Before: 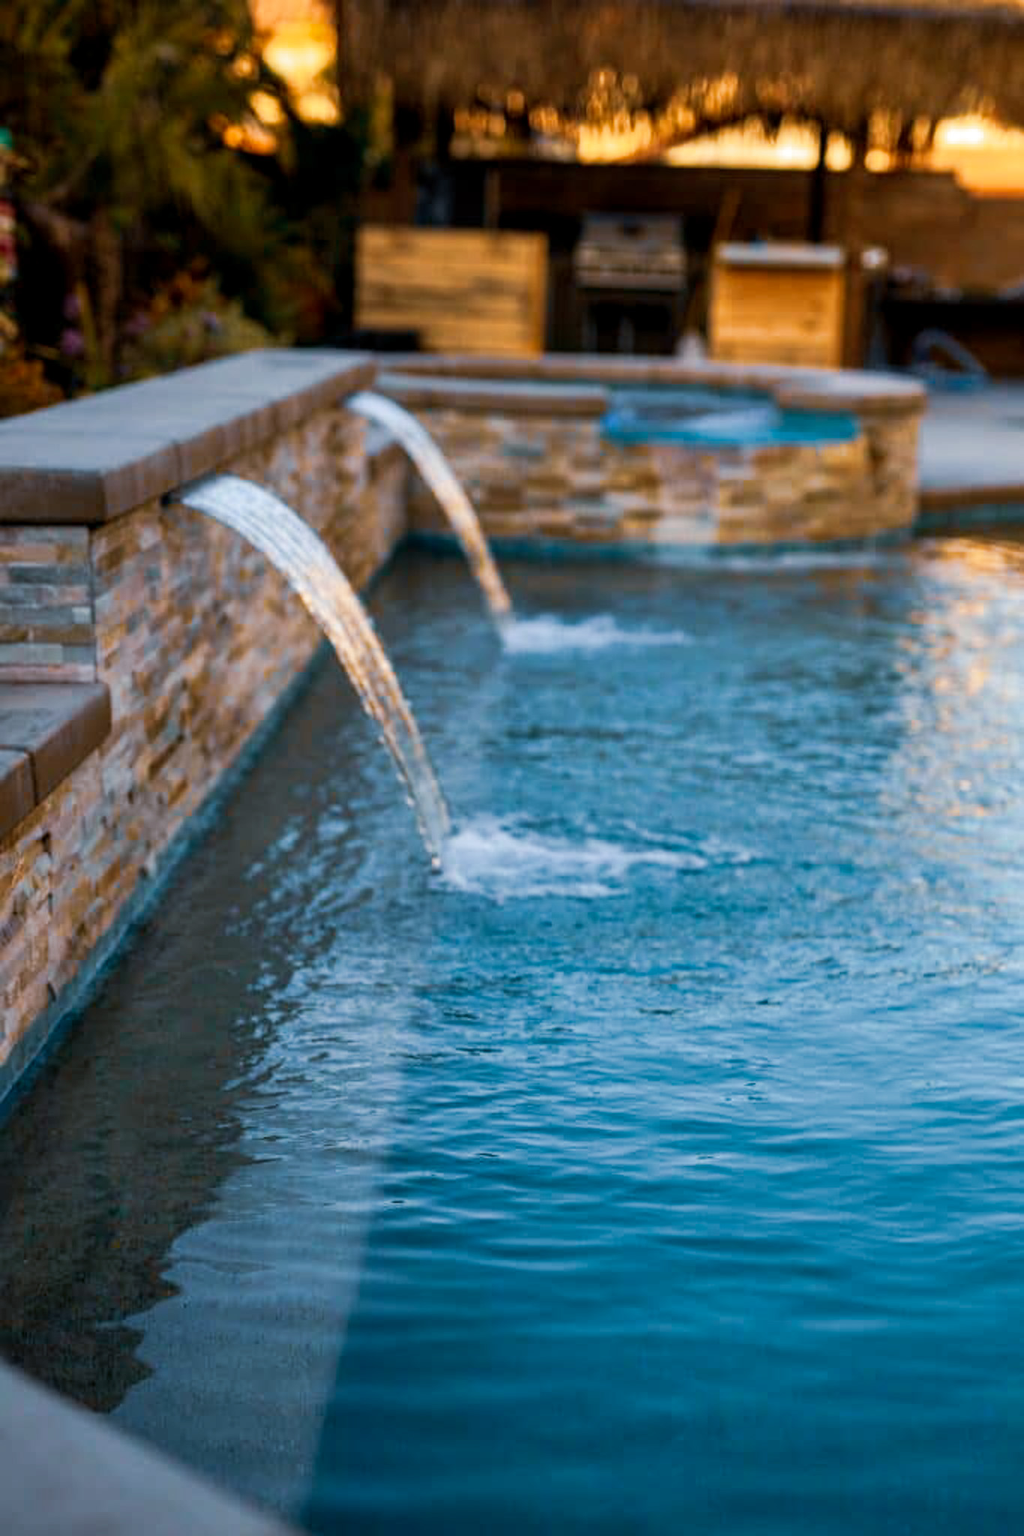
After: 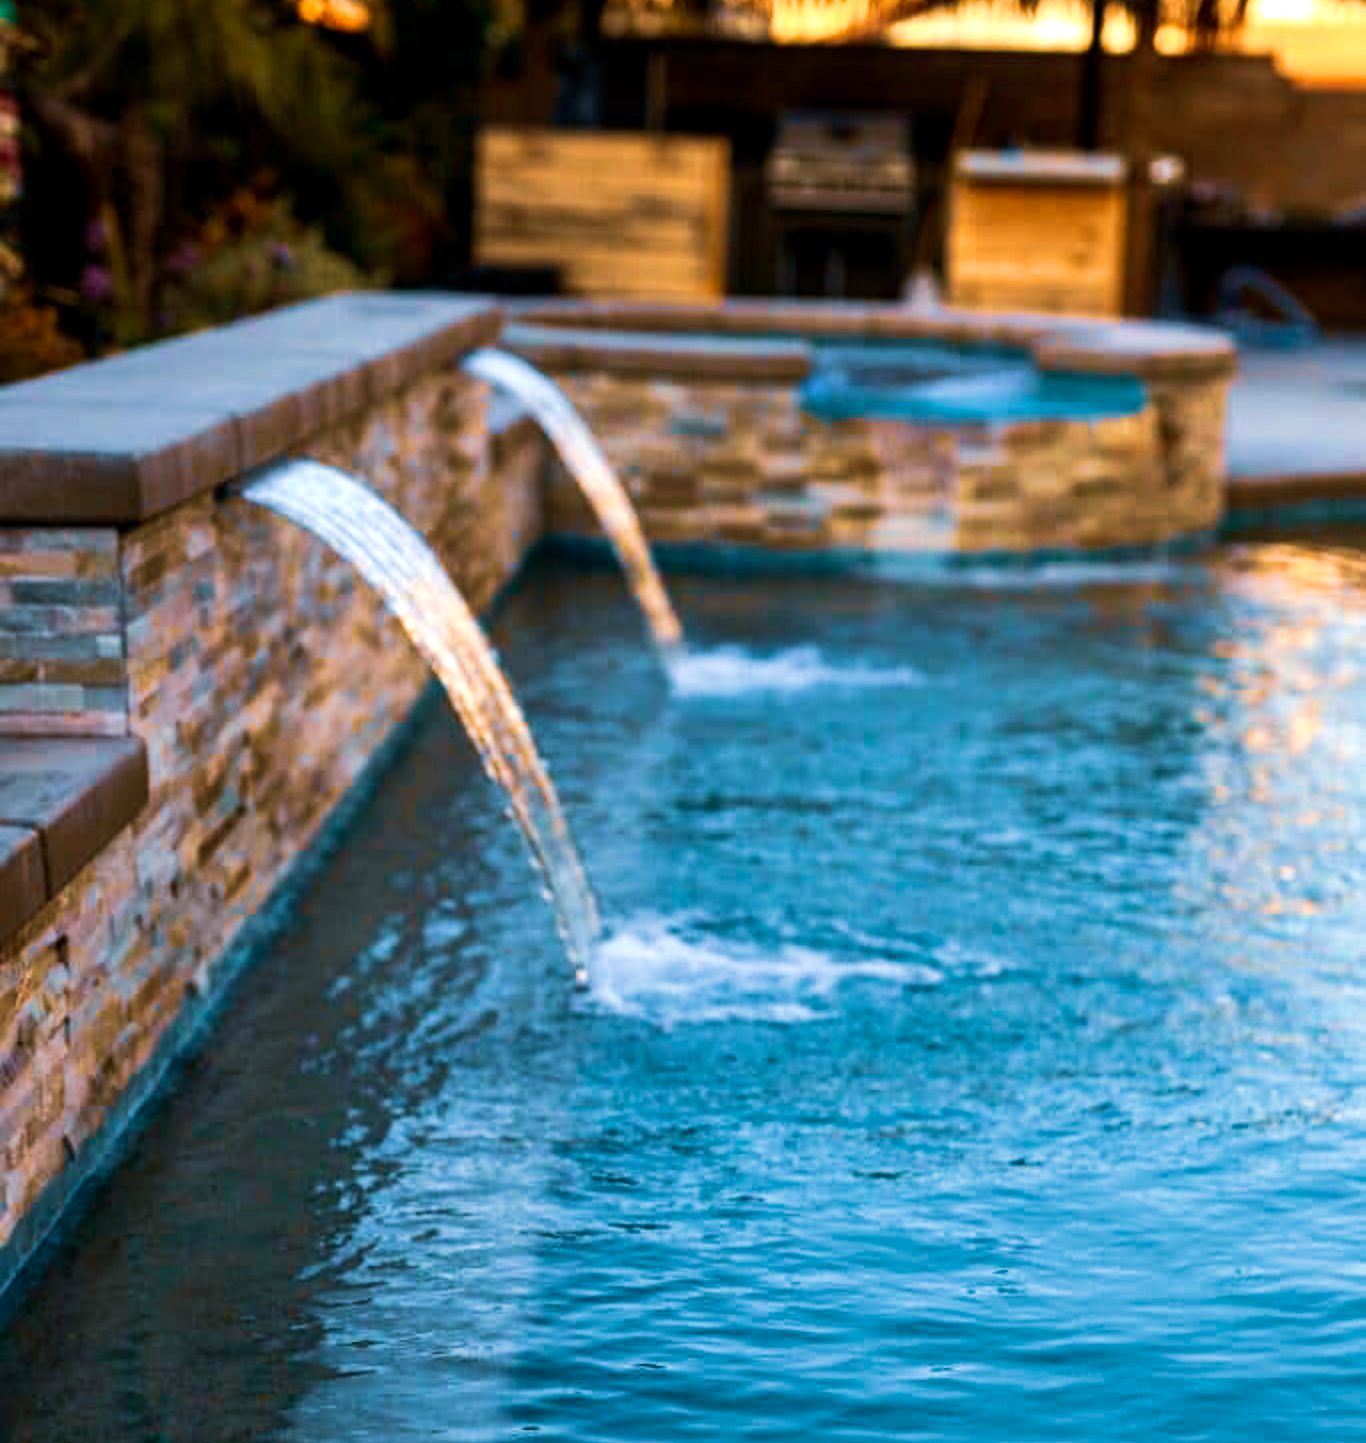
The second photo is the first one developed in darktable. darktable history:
crop and rotate: top 8.501%, bottom 21.025%
velvia: strength 45.17%
tone equalizer: -8 EV -0.381 EV, -7 EV -0.403 EV, -6 EV -0.316 EV, -5 EV -0.228 EV, -3 EV 0.254 EV, -2 EV 0.34 EV, -1 EV 0.392 EV, +0 EV 0.42 EV, edges refinement/feathering 500, mask exposure compensation -1.57 EV, preserve details no
